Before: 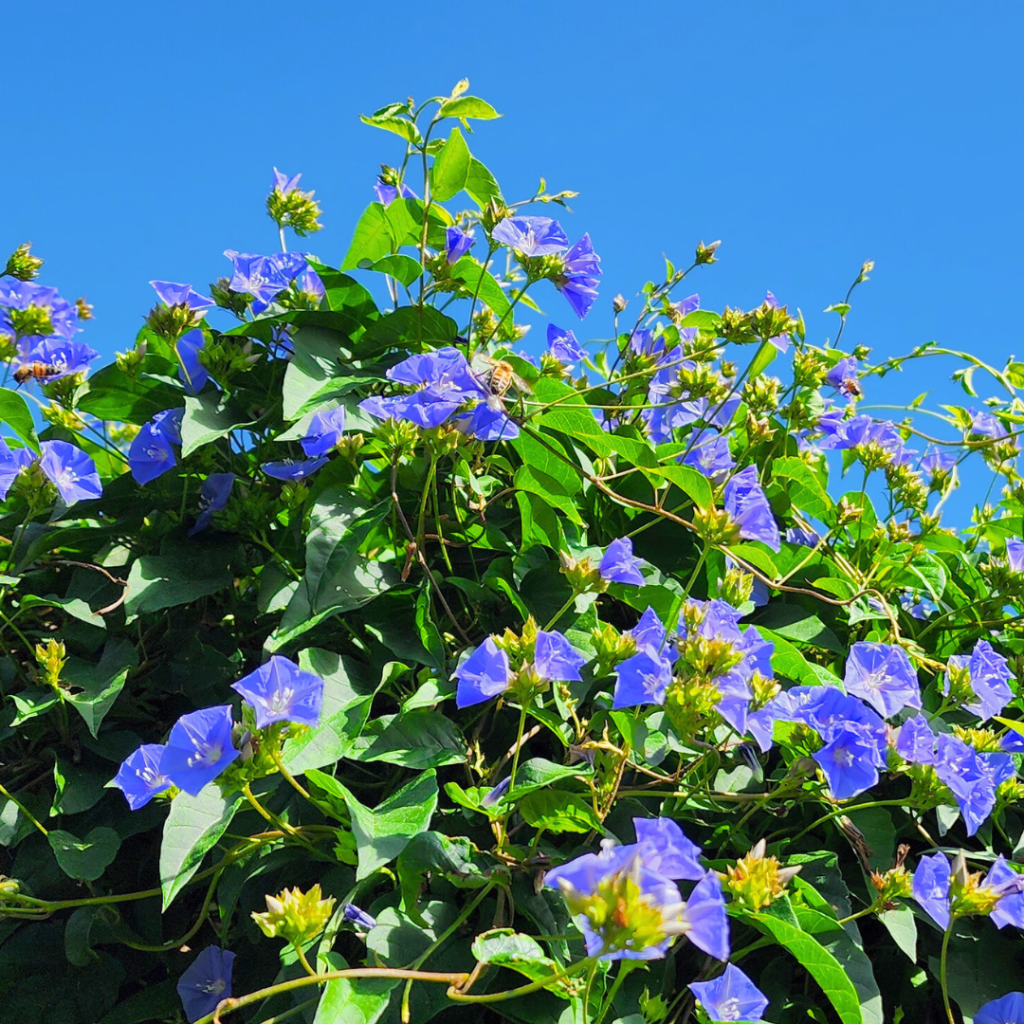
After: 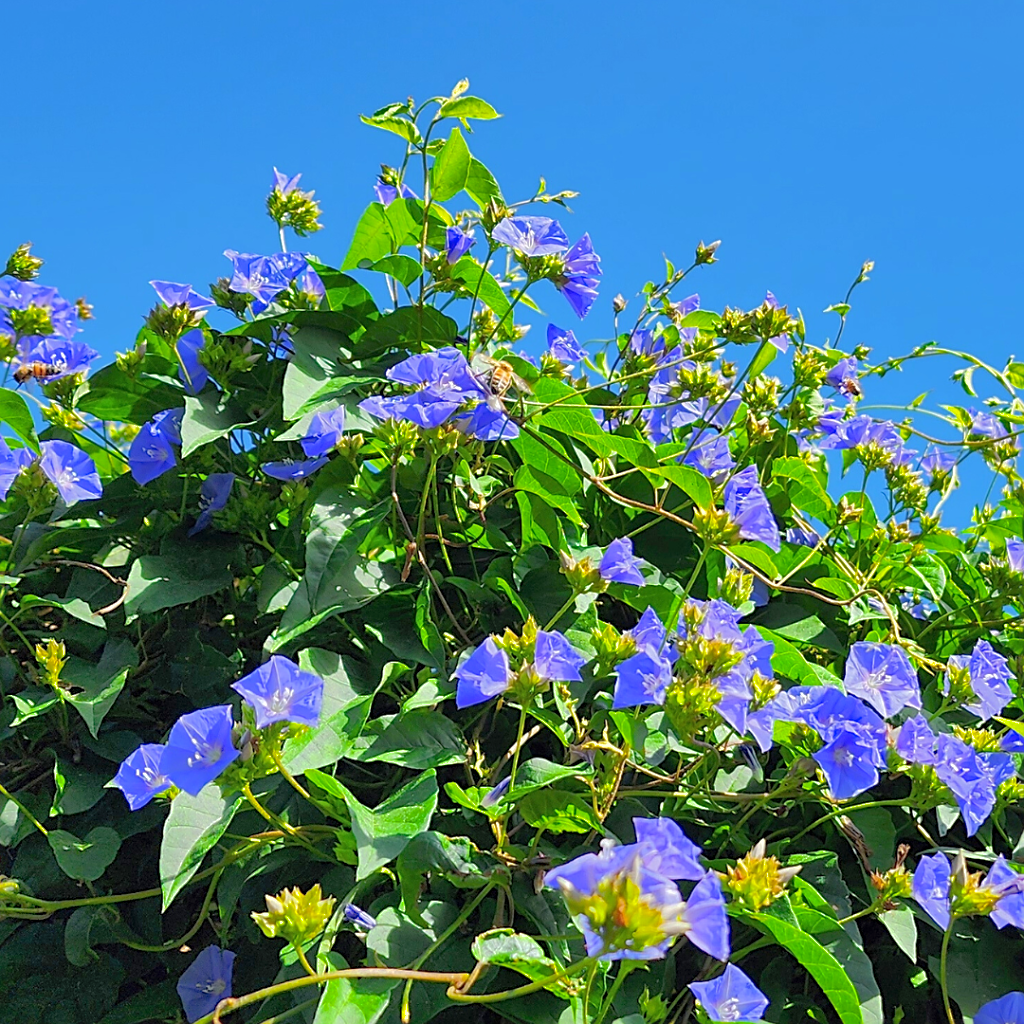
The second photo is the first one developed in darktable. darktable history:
exposure: exposure 0.081 EV, compensate highlight preservation false
sharpen: on, module defaults
shadows and highlights: on, module defaults
